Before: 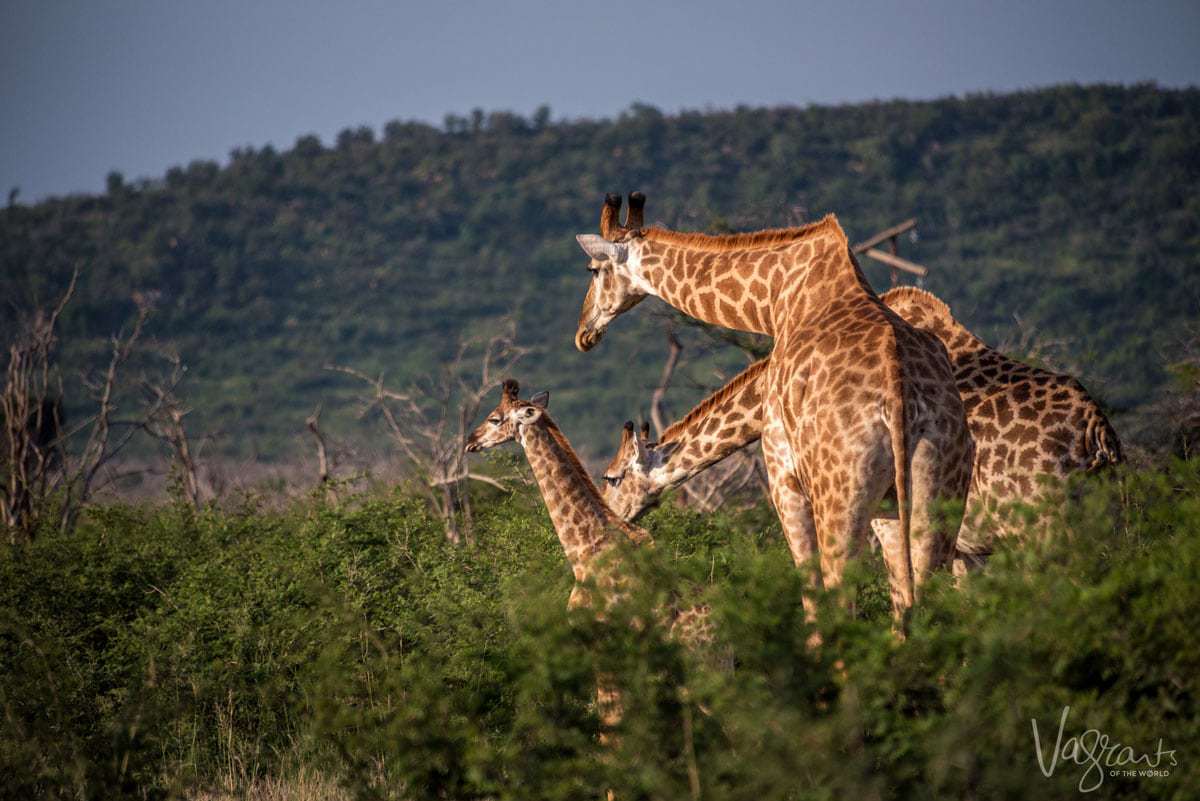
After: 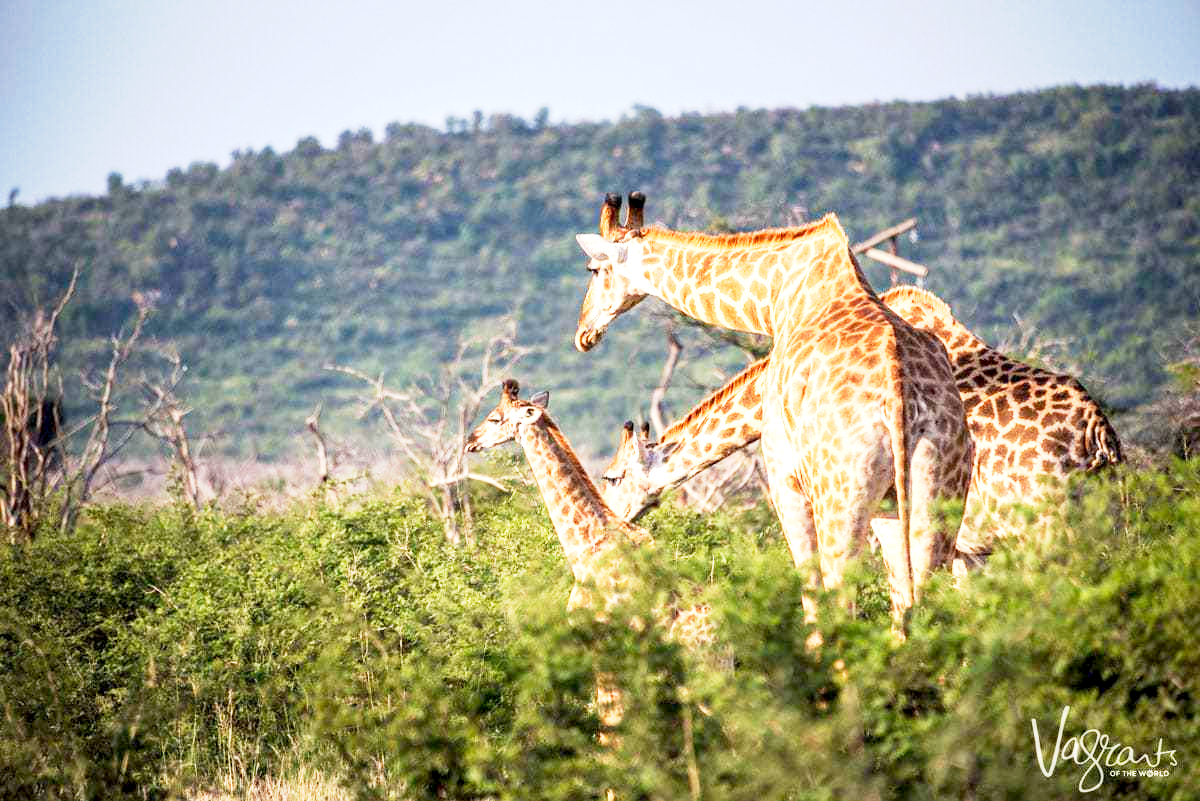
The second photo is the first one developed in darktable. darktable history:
base curve: curves: ch0 [(0, 0) (0.088, 0.125) (0.176, 0.251) (0.354, 0.501) (0.613, 0.749) (1, 0.877)], preserve colors none
exposure: black level correction 0.002, exposure 1.992 EV, compensate highlight preservation false
